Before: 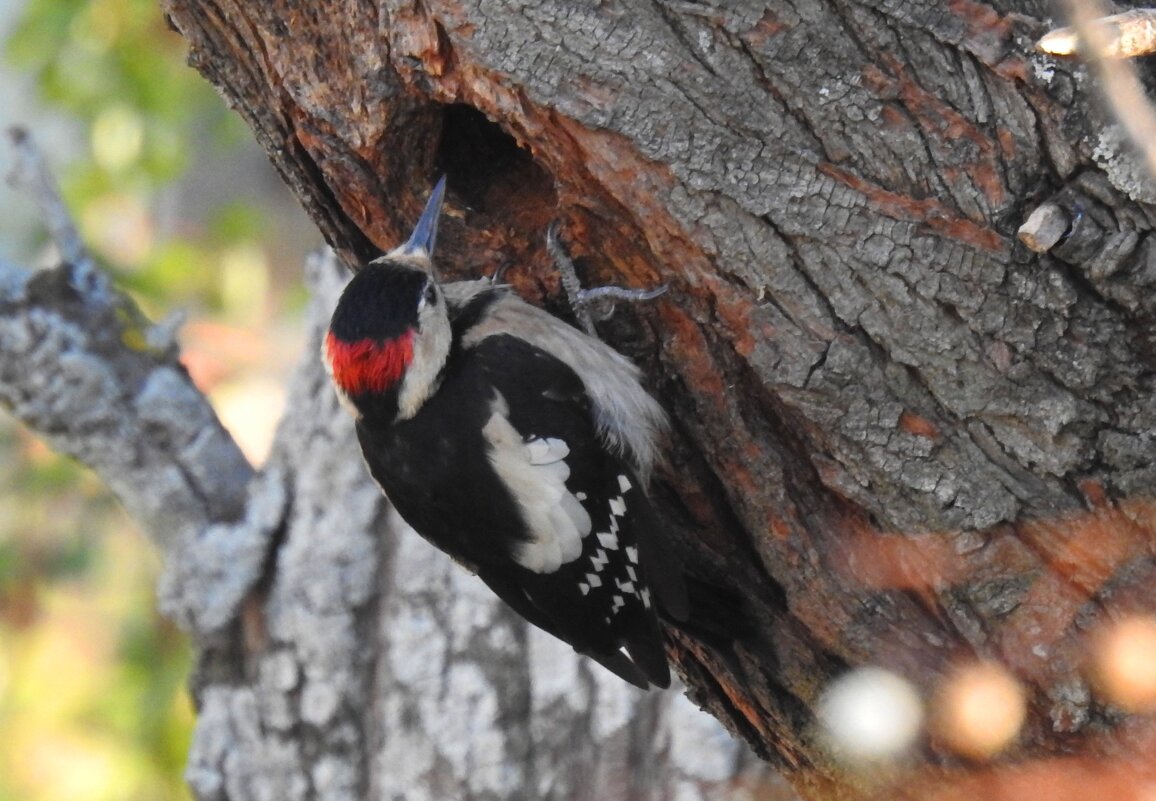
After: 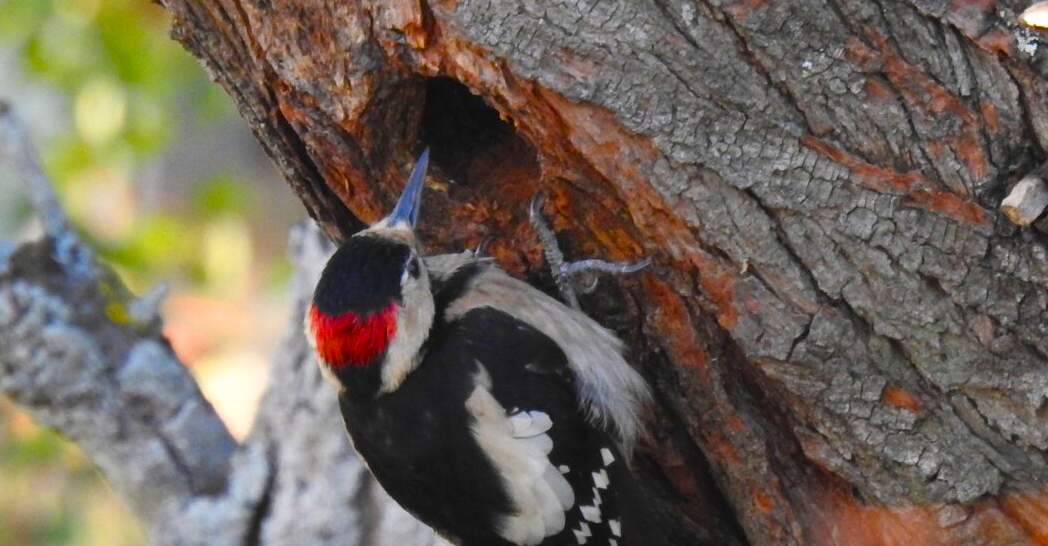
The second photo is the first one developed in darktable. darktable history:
crop: left 1.542%, top 3.372%, right 7.751%, bottom 28.426%
color balance rgb: highlights gain › chroma 0.277%, highlights gain › hue 332.8°, perceptual saturation grading › global saturation 20%, perceptual saturation grading › highlights -25.649%, perceptual saturation grading › shadows 24.58%, global vibrance 31.42%
